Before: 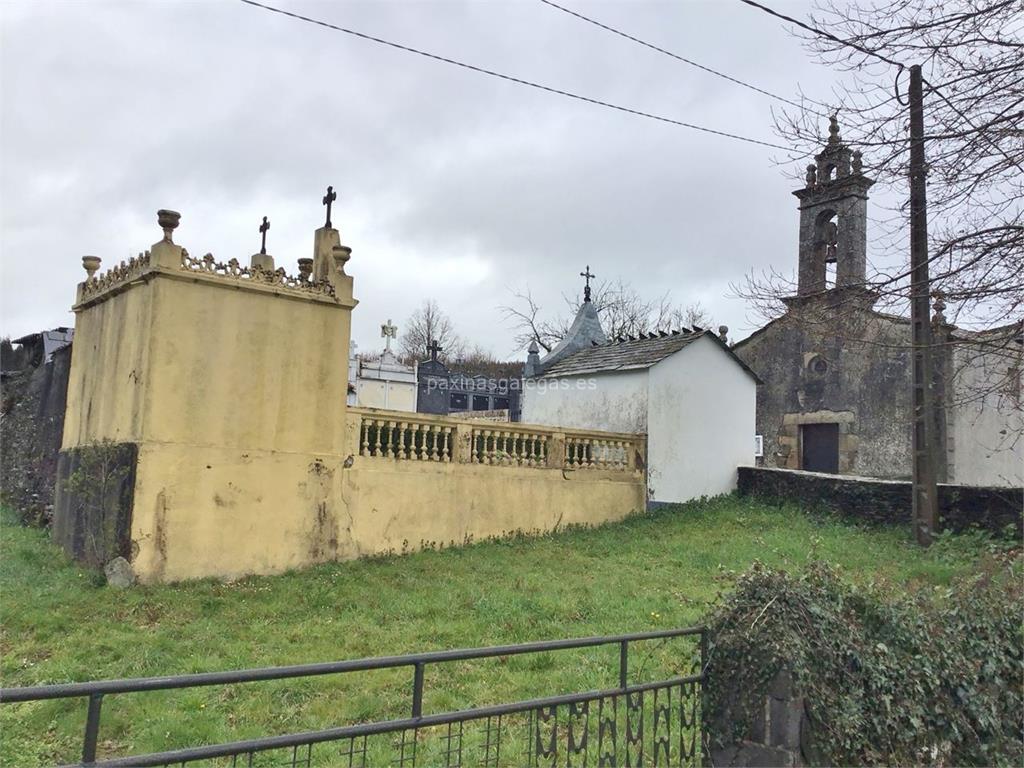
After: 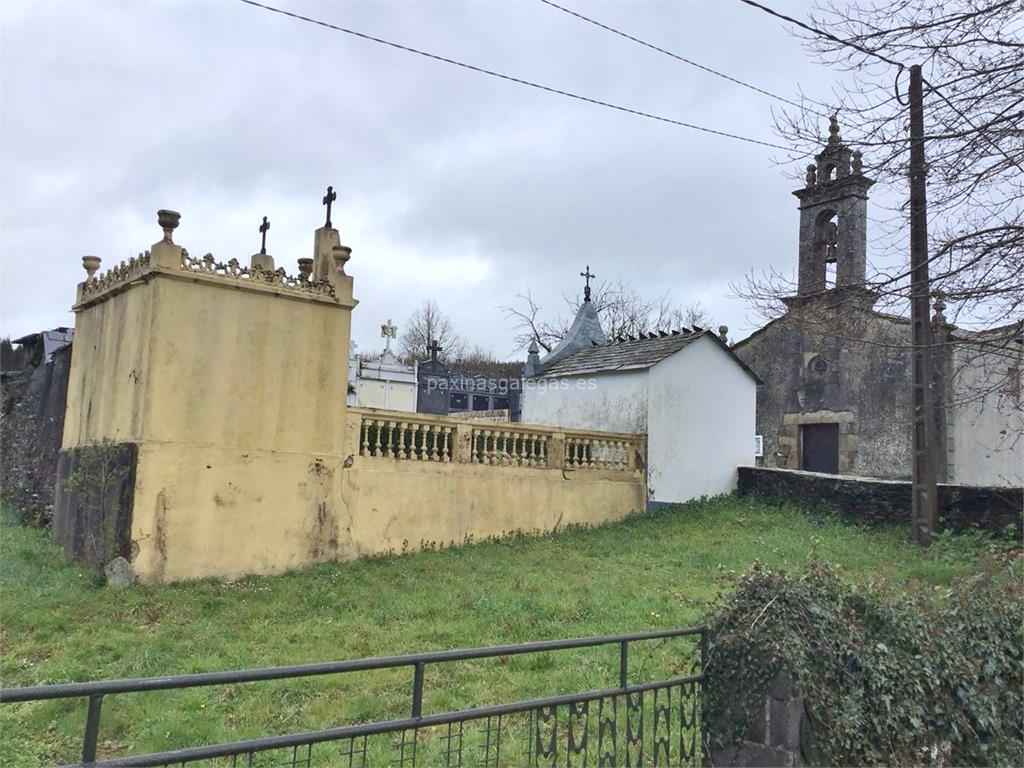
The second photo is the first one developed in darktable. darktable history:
color correction: highlights a* -0.118, highlights b* -5.39, shadows a* -0.134, shadows b* -0.077
